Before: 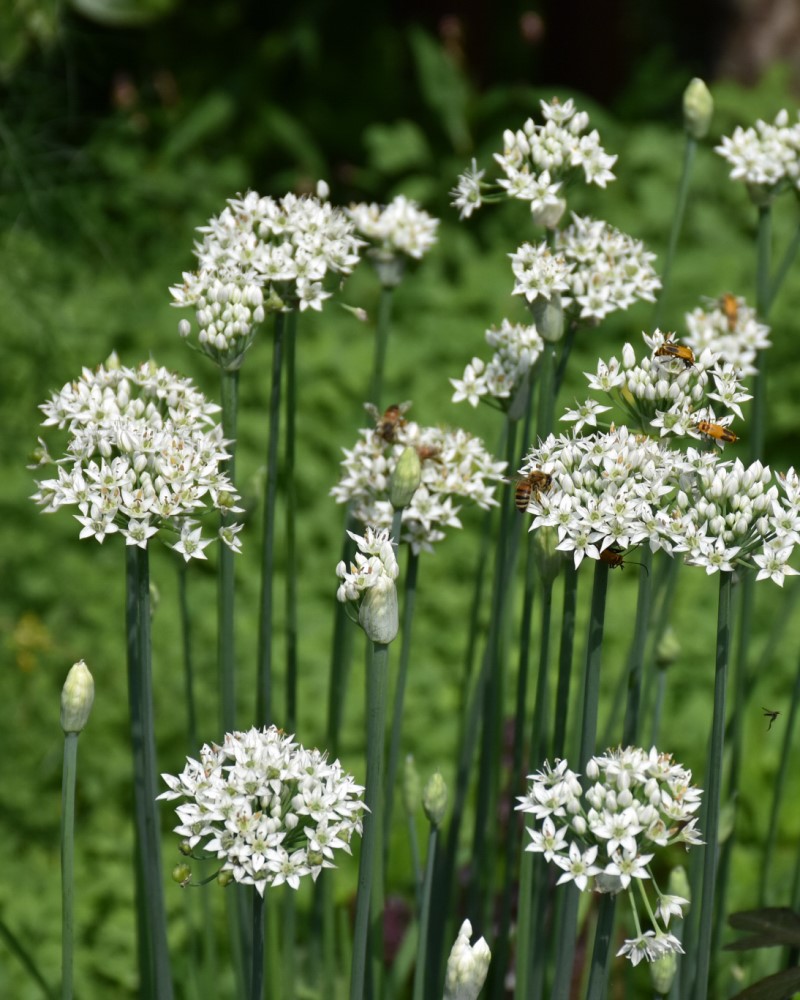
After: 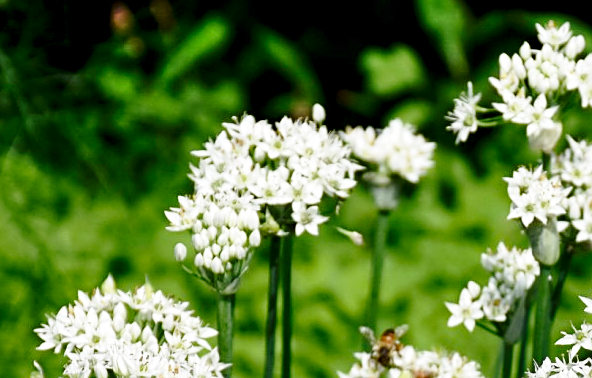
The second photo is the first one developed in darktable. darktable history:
exposure: black level correction 0.009, exposure 0.016 EV, compensate highlight preservation false
crop: left 0.55%, top 7.649%, right 23.536%, bottom 54.221%
sharpen: on, module defaults
base curve: curves: ch0 [(0, 0) (0.028, 0.03) (0.121, 0.232) (0.46, 0.748) (0.859, 0.968) (1, 1)], preserve colors none
shadows and highlights: low approximation 0.01, soften with gaussian
